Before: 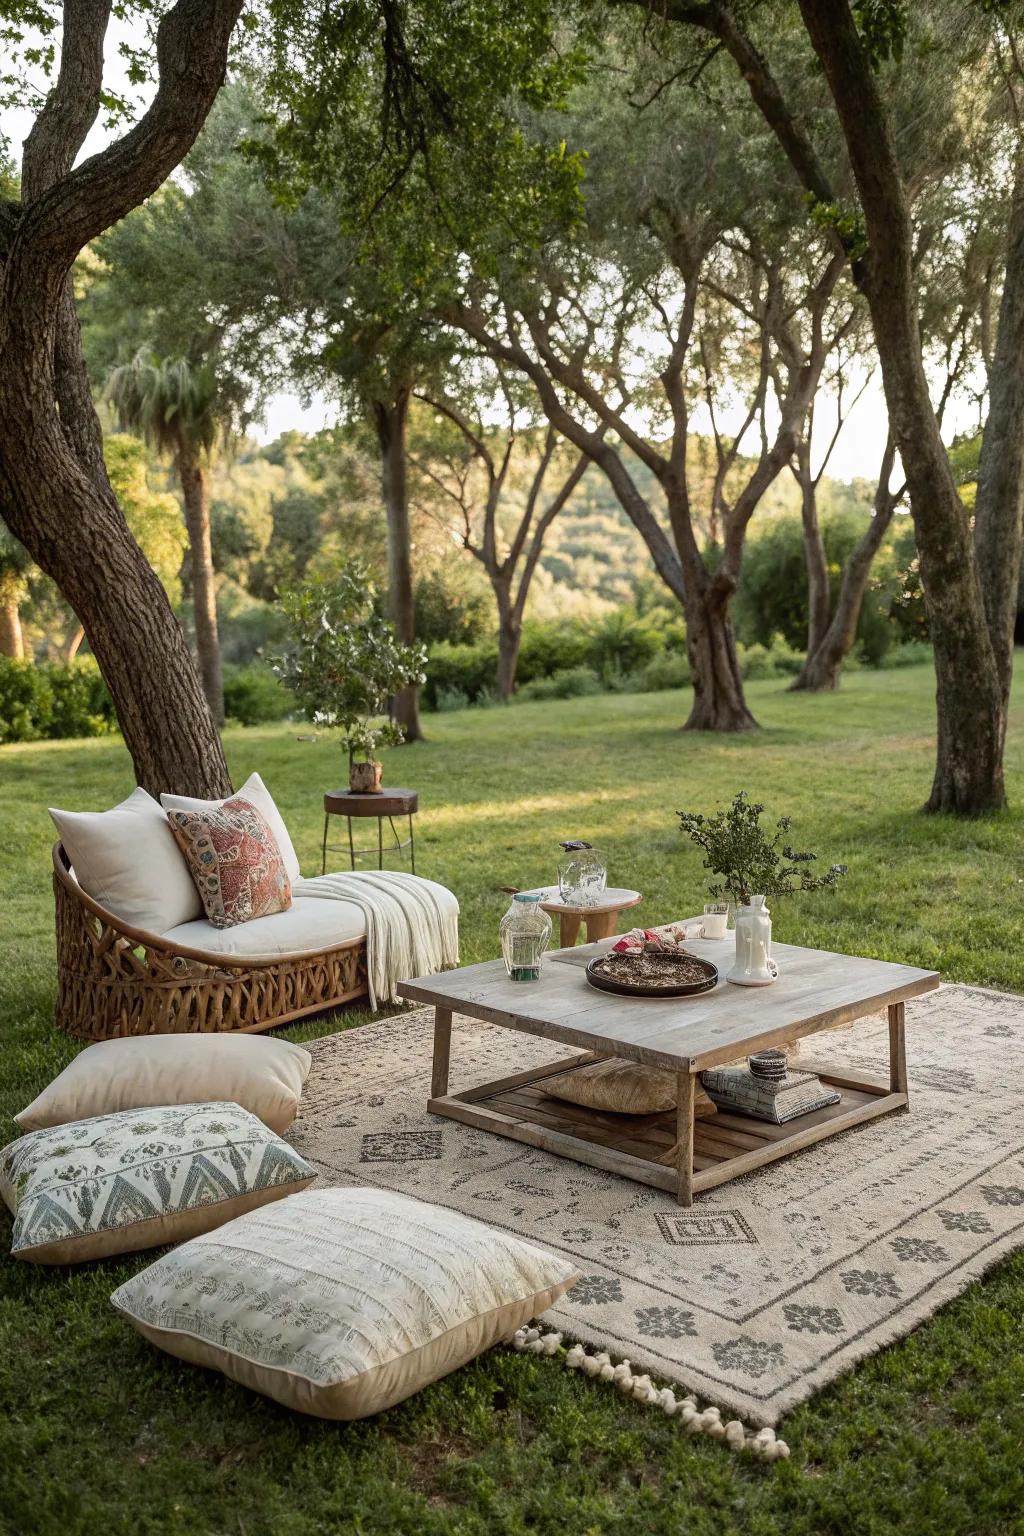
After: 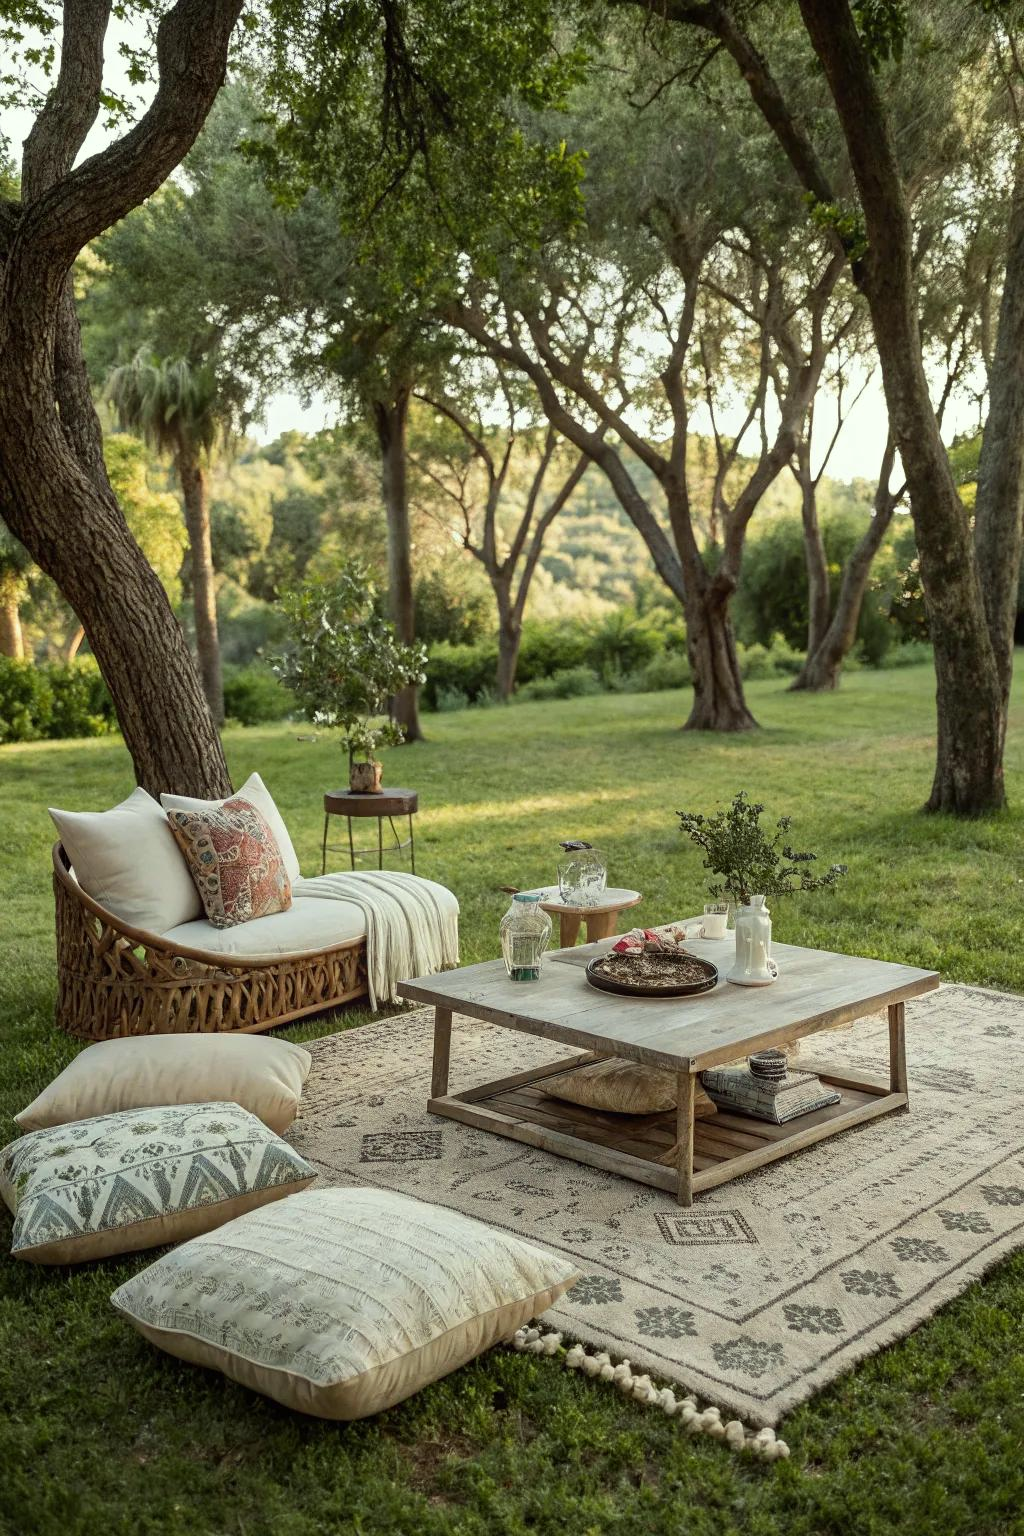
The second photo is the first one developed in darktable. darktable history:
color correction: highlights a* -4.68, highlights b* 5.04, saturation 0.956
